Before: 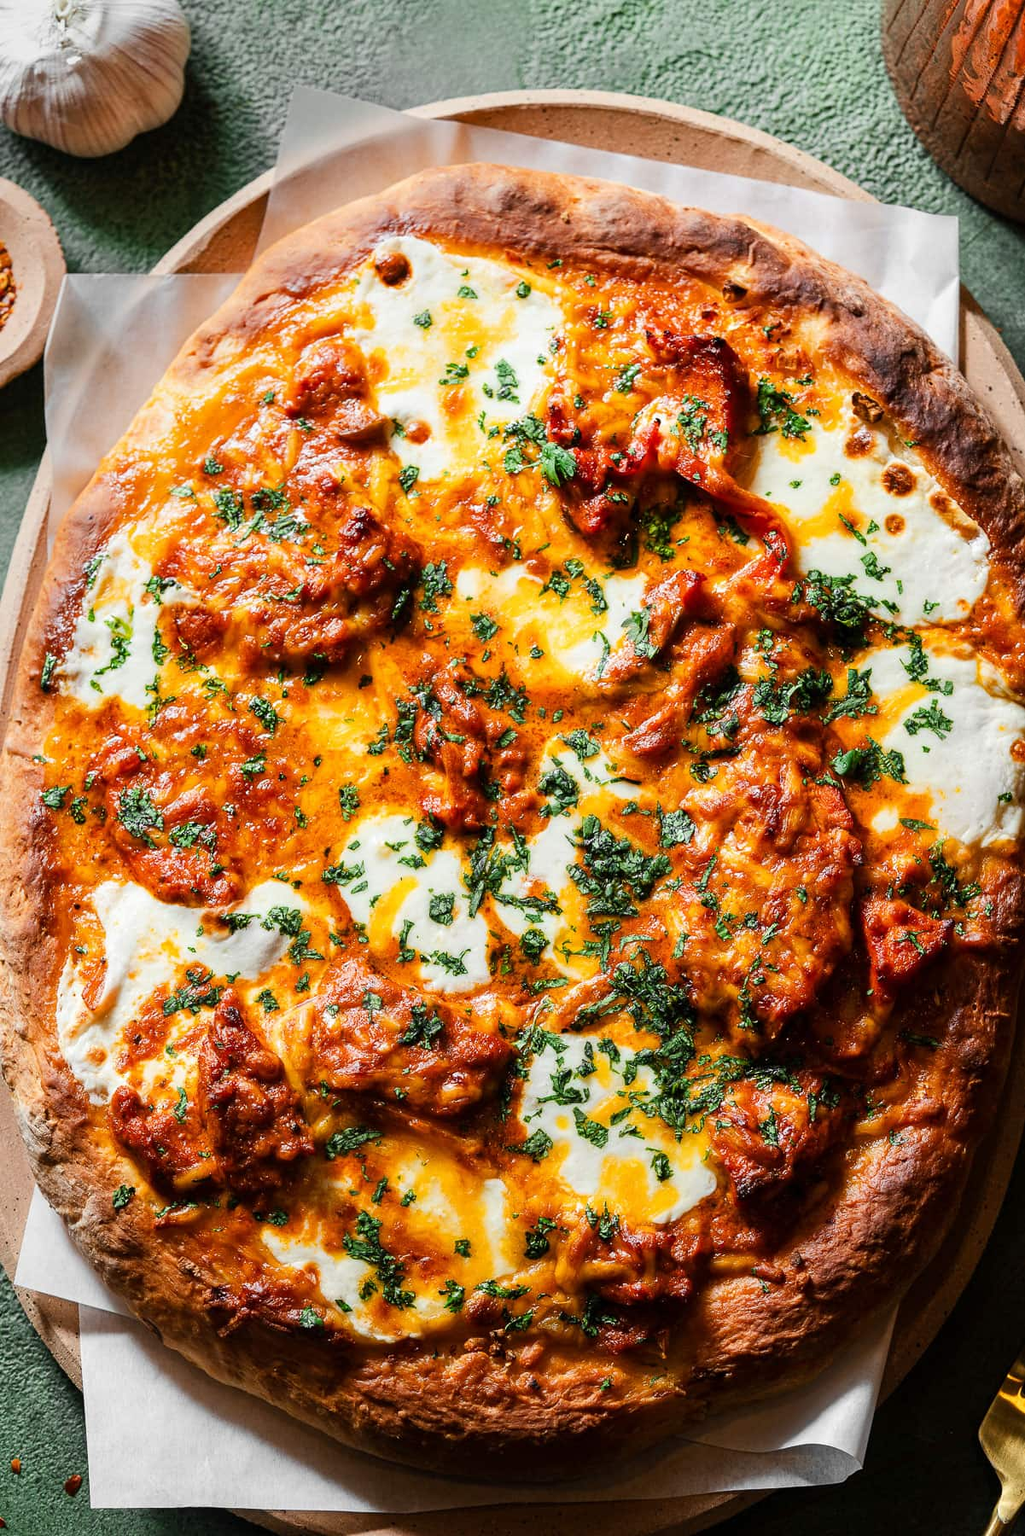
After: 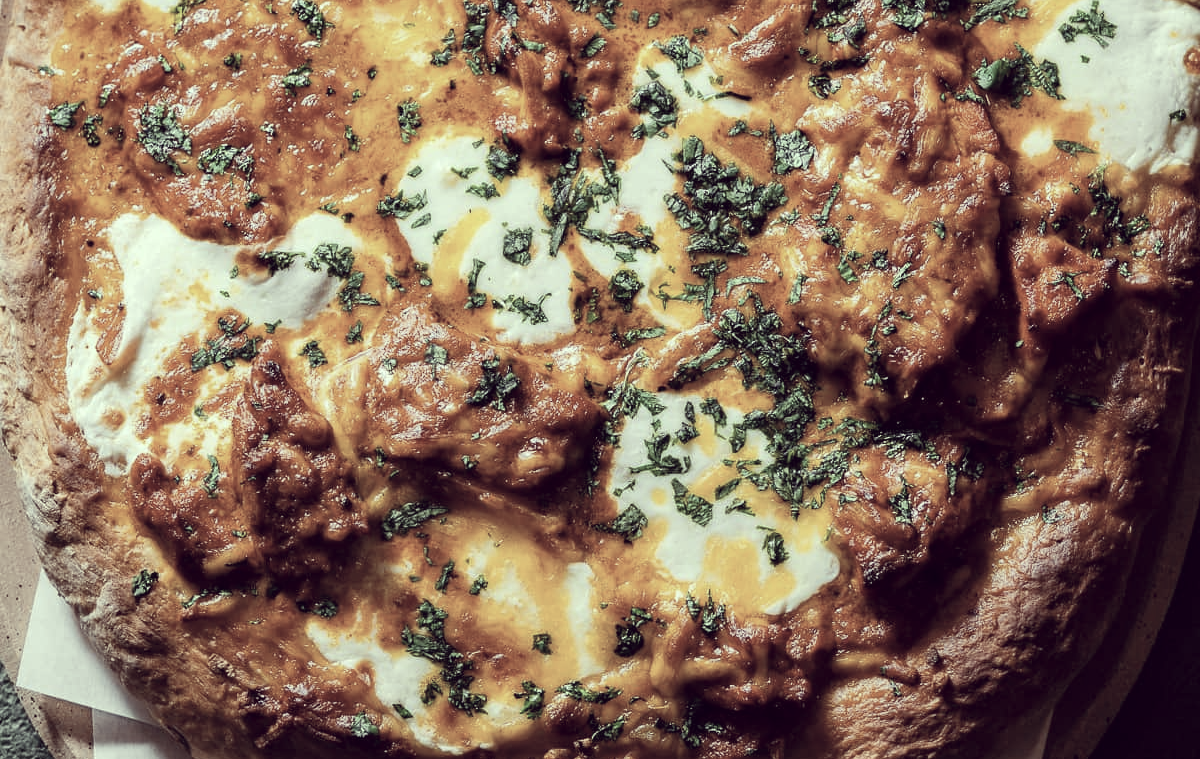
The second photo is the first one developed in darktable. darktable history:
white balance: red 1, blue 1
crop: top 45.551%, bottom 12.262%
color correction: highlights a* -20.17, highlights b* 20.27, shadows a* 20.03, shadows b* -20.46, saturation 0.43
